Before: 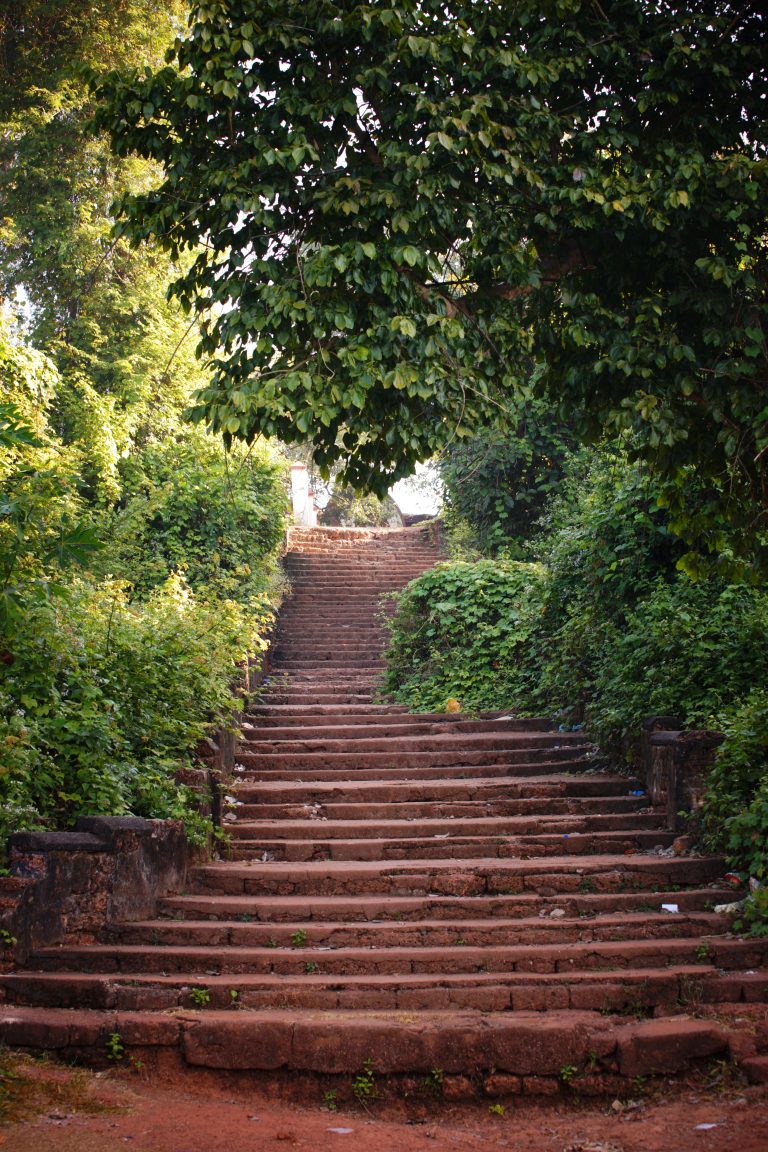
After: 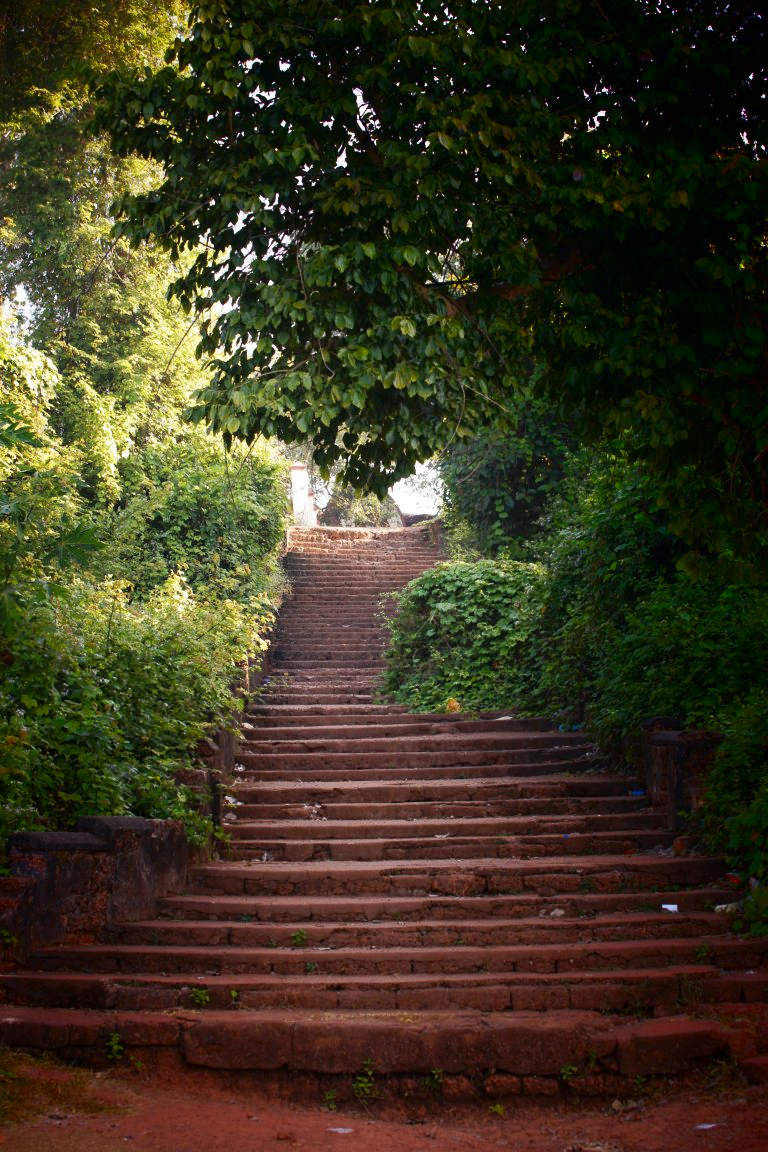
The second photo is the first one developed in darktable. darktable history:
contrast brightness saturation: saturation -0.061
shadows and highlights: shadows -70.65, highlights 34.52, soften with gaussian
